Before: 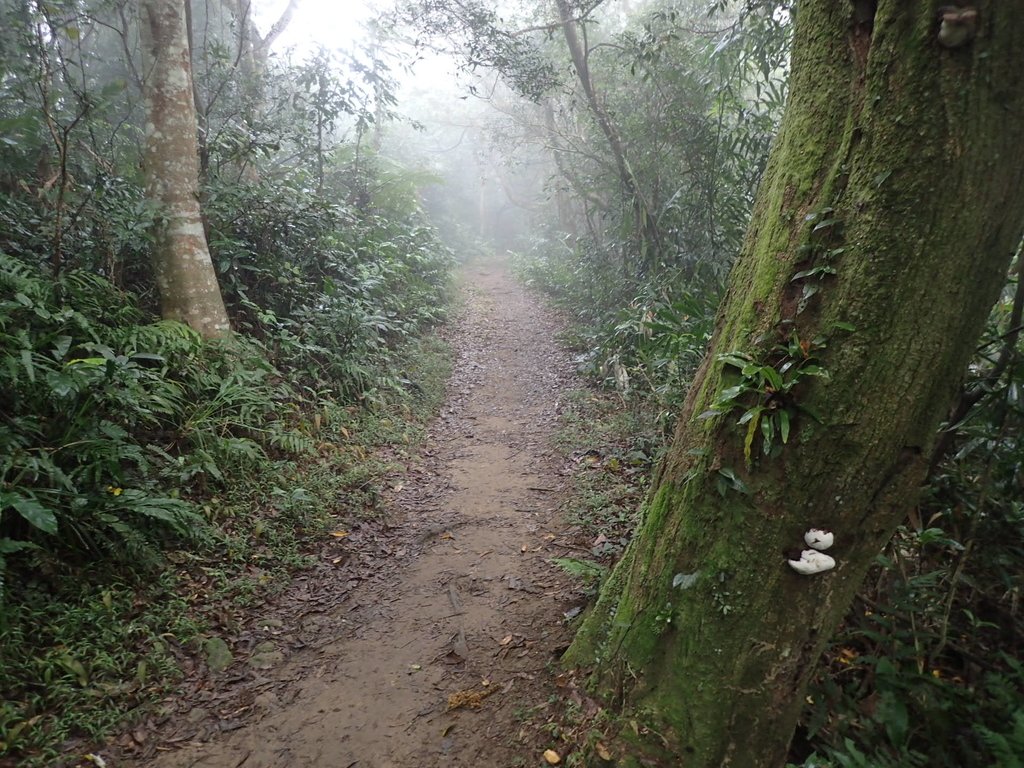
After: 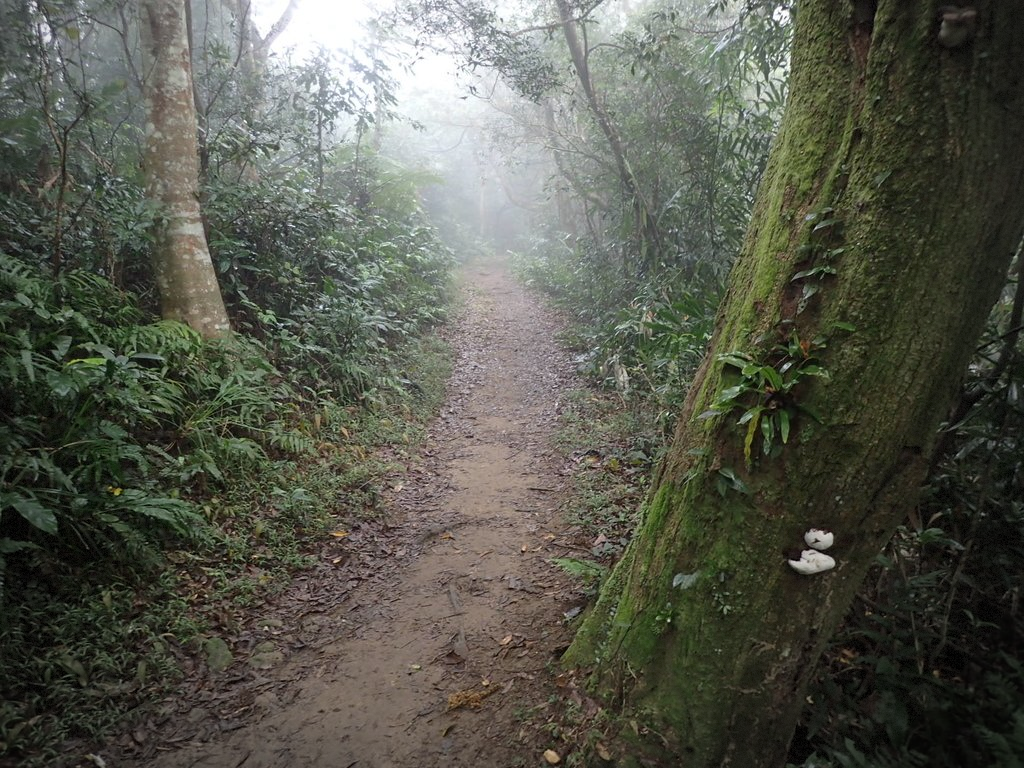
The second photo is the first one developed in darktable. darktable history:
vignetting: fall-off start 73.2%, center (-0.063, -0.317), dithering 8-bit output
